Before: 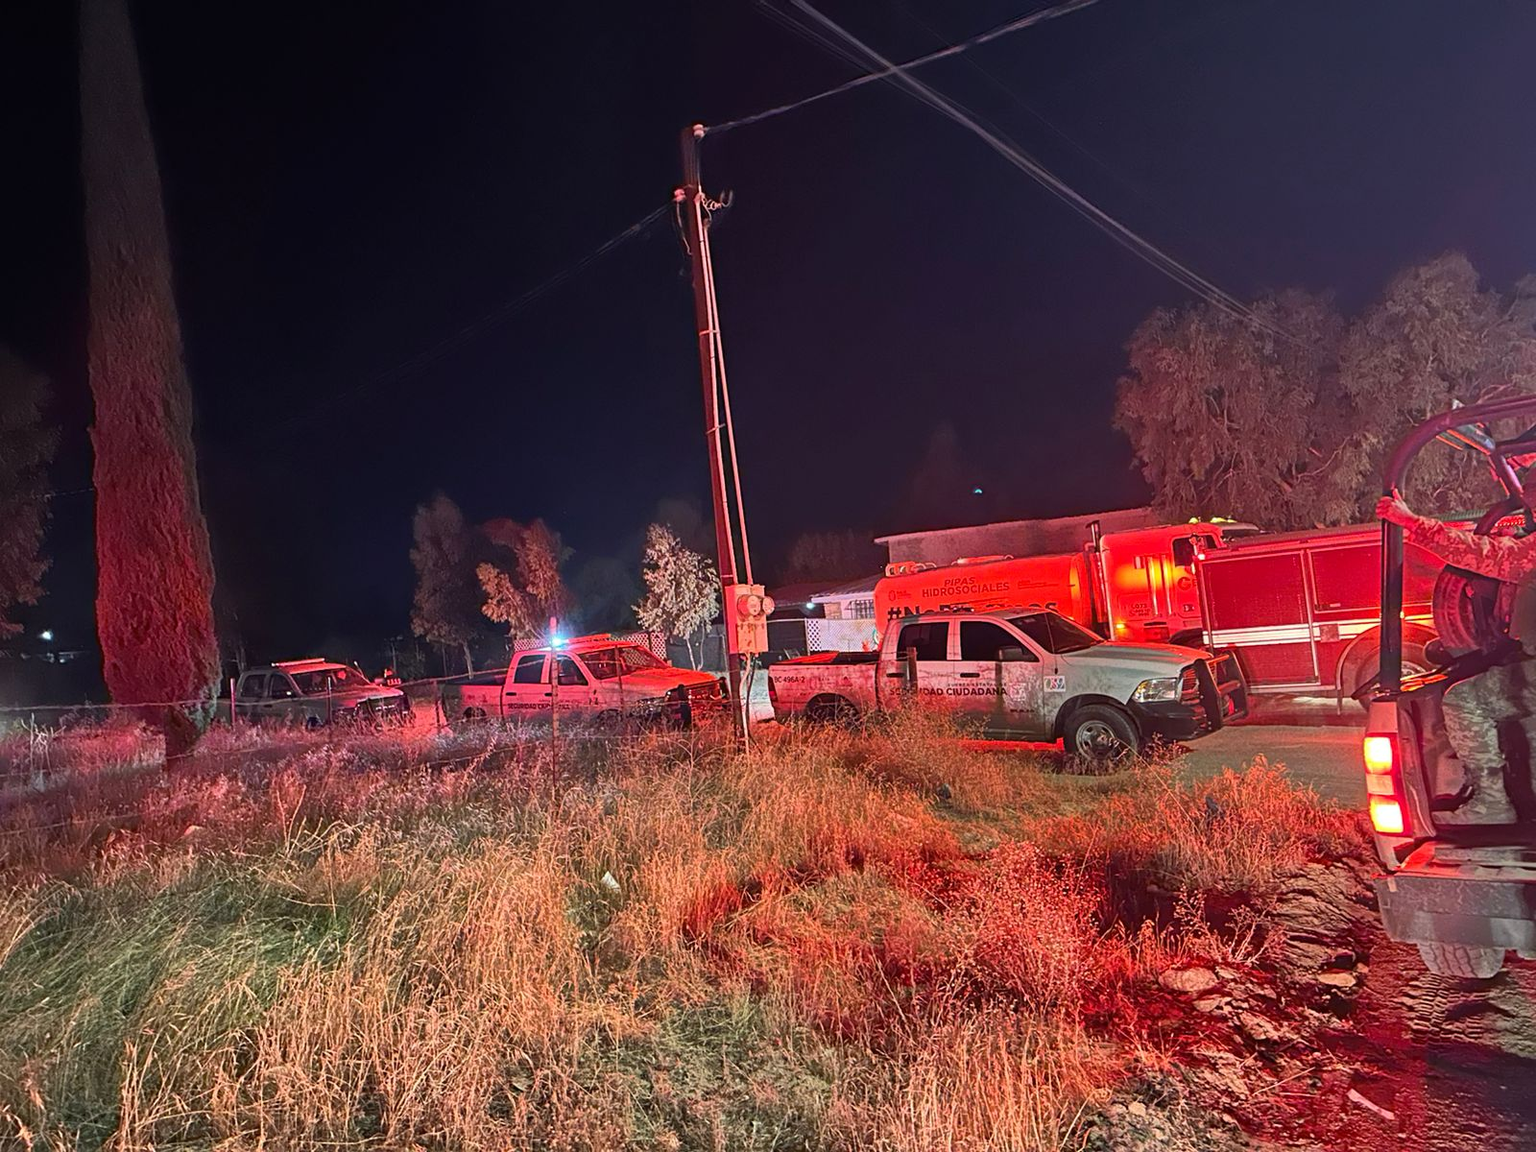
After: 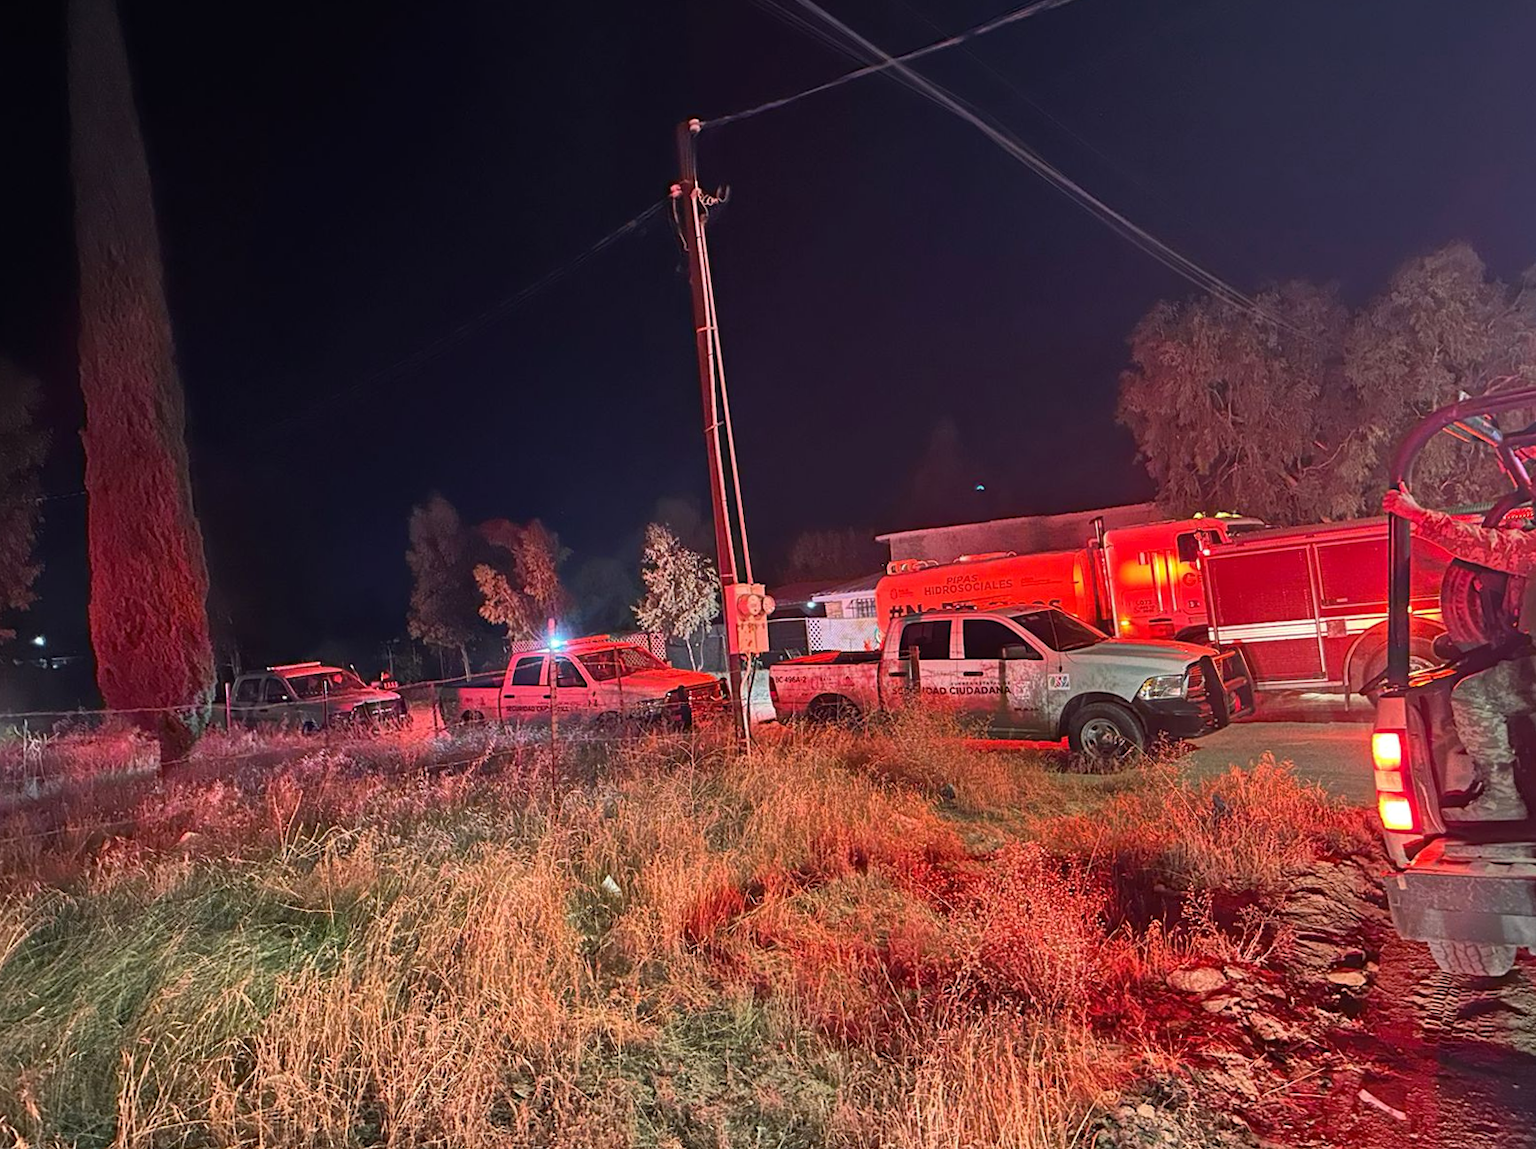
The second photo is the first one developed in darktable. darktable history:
tone equalizer: on, module defaults
rotate and perspective: rotation -0.45°, automatic cropping original format, crop left 0.008, crop right 0.992, crop top 0.012, crop bottom 0.988
